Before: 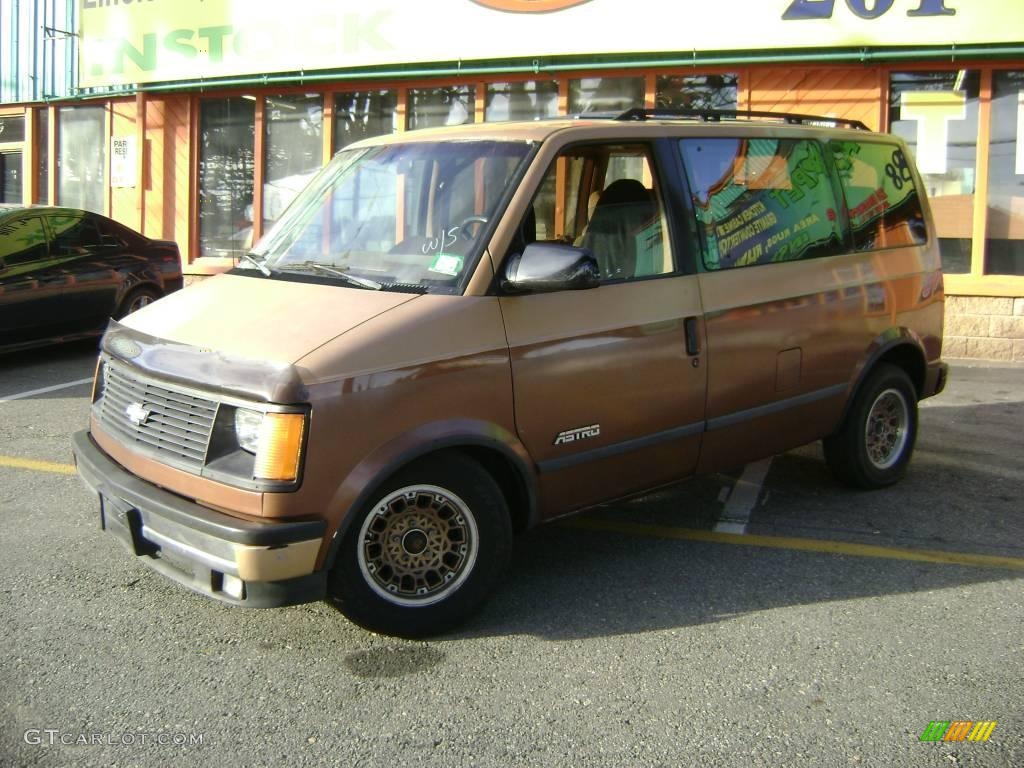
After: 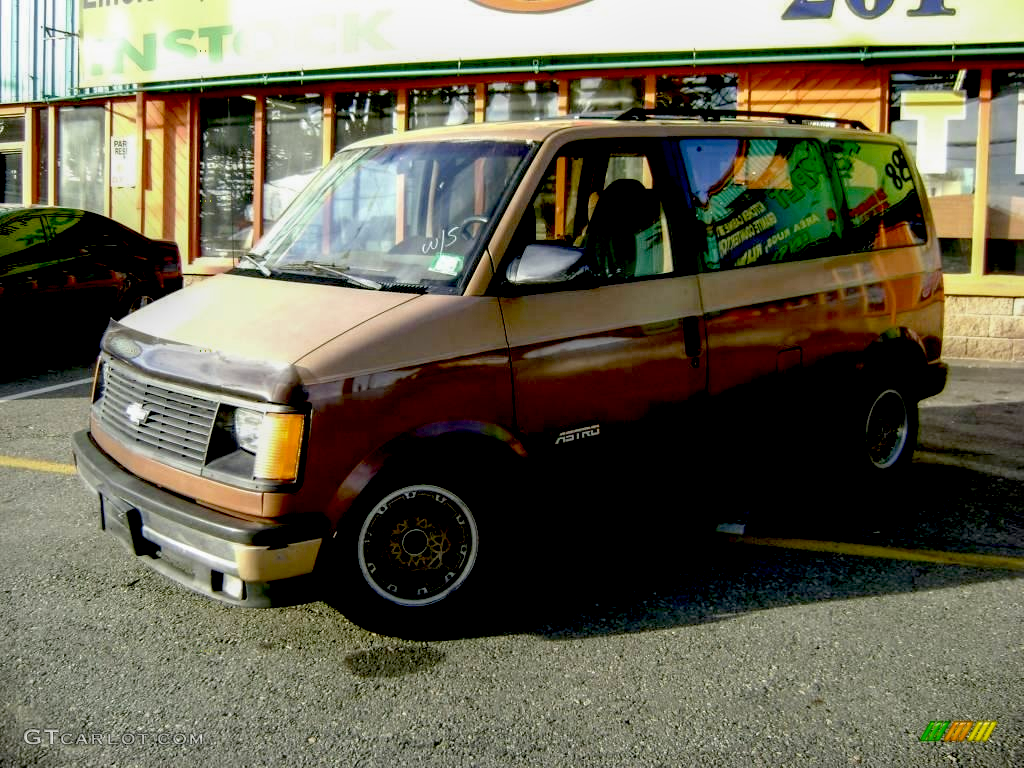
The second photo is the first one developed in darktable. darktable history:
local contrast: on, module defaults
exposure: black level correction 0.057, compensate highlight preservation false
